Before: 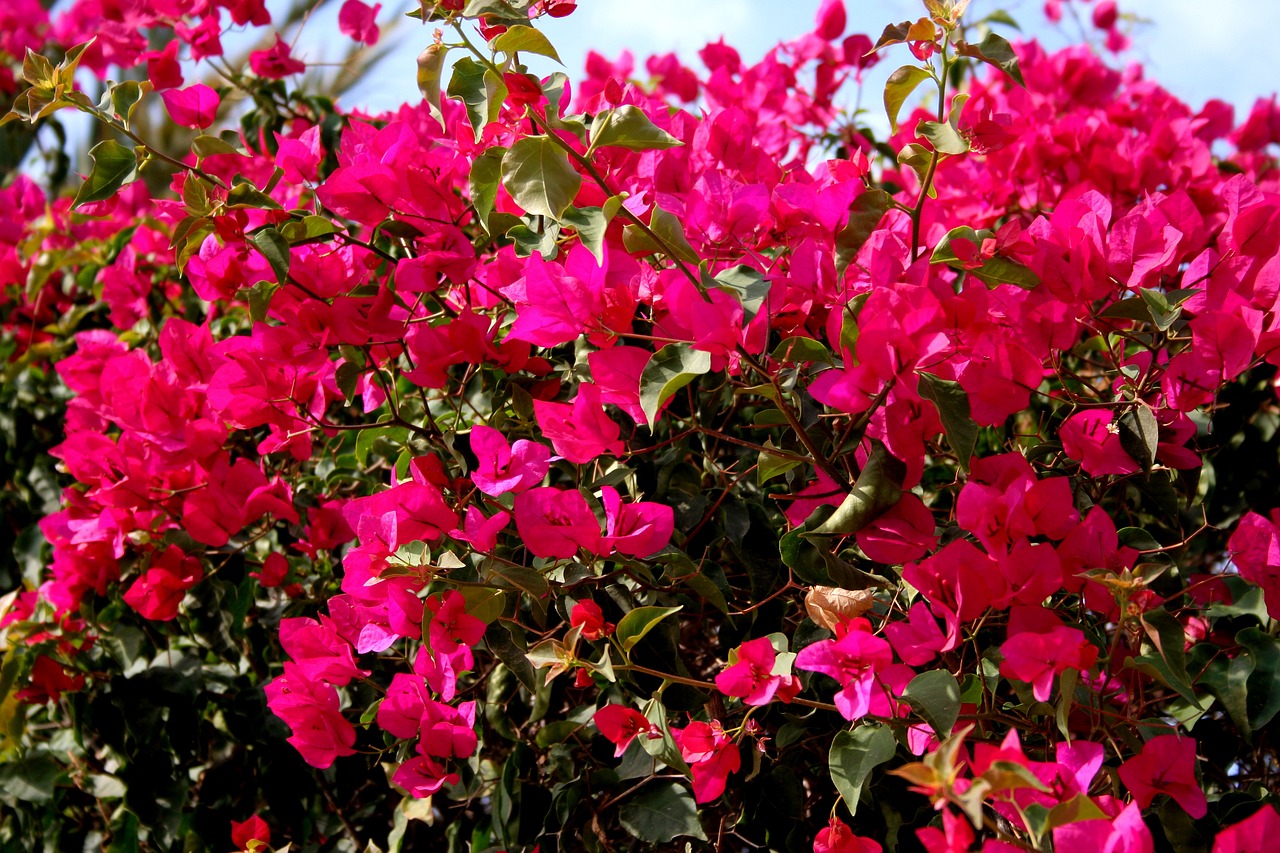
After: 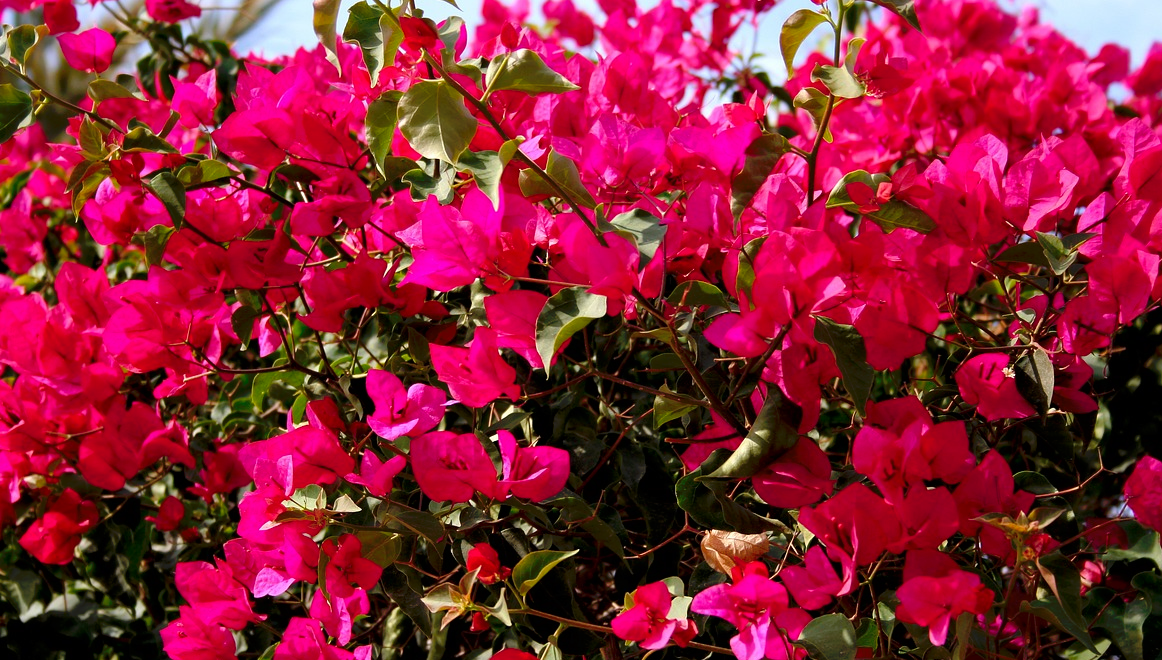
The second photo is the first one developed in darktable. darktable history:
tone curve: curves: ch0 [(0, 0) (0.003, 0.004) (0.011, 0.005) (0.025, 0.014) (0.044, 0.037) (0.069, 0.059) (0.1, 0.096) (0.136, 0.116) (0.177, 0.133) (0.224, 0.177) (0.277, 0.255) (0.335, 0.319) (0.399, 0.385) (0.468, 0.457) (0.543, 0.545) (0.623, 0.621) (0.709, 0.705) (0.801, 0.801) (0.898, 0.901) (1, 1)], preserve colors none
crop: left 8.155%, top 6.611%, bottom 15.385%
